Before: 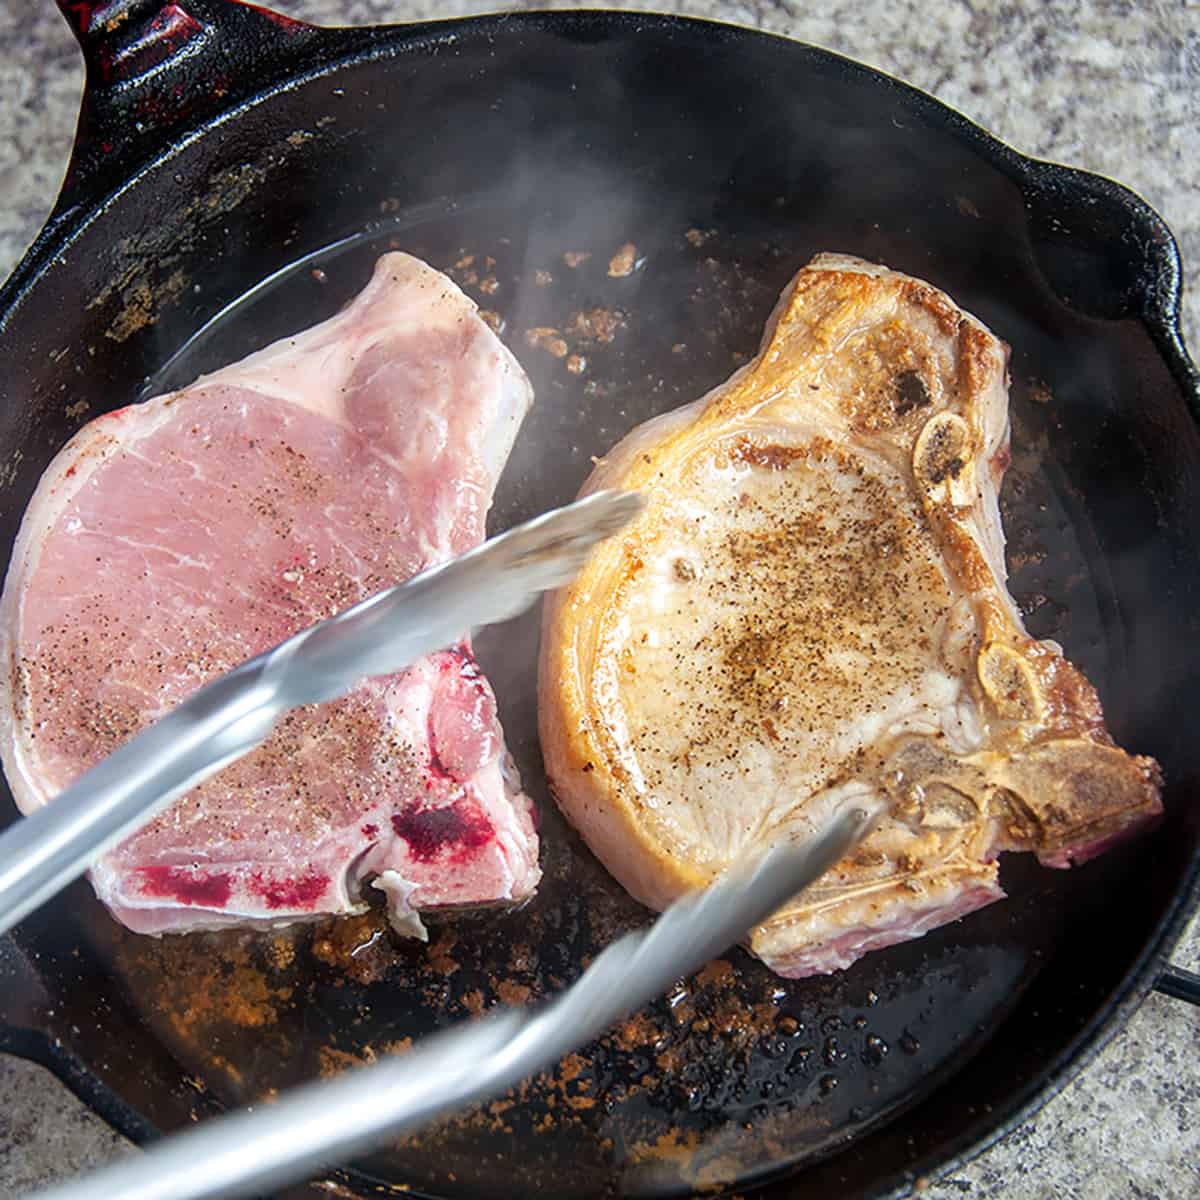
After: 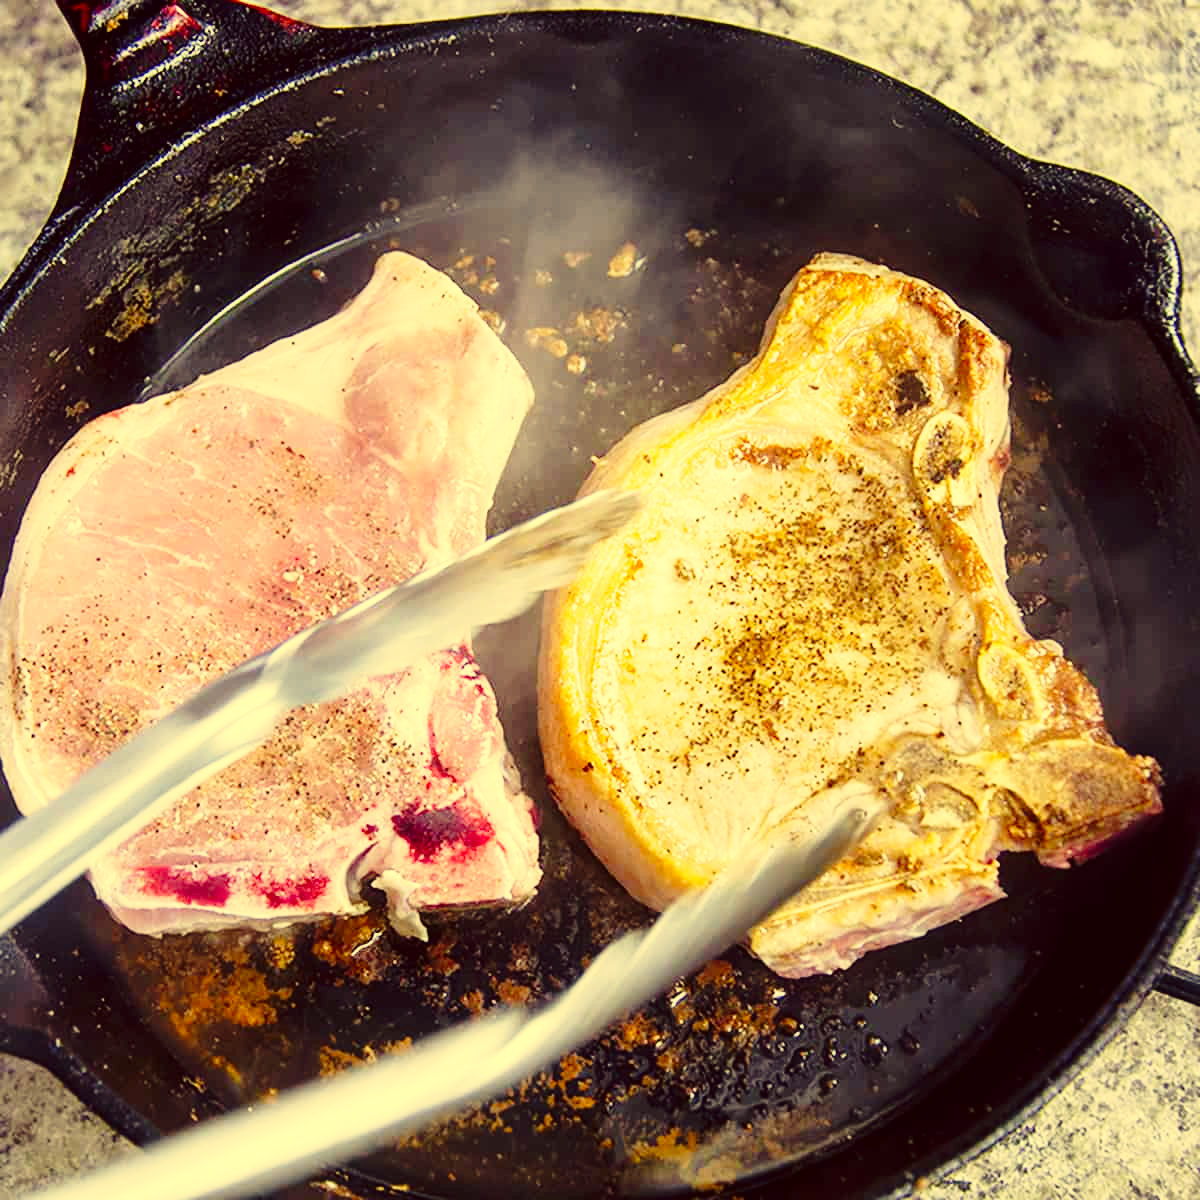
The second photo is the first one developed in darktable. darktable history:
color correction: highlights a* -0.482, highlights b* 40, shadows a* 9.8, shadows b* -0.161
white balance: red 0.982, blue 1.018
base curve: curves: ch0 [(0, 0) (0.028, 0.03) (0.121, 0.232) (0.46, 0.748) (0.859, 0.968) (1, 1)], preserve colors none
rotate and perspective: automatic cropping off
